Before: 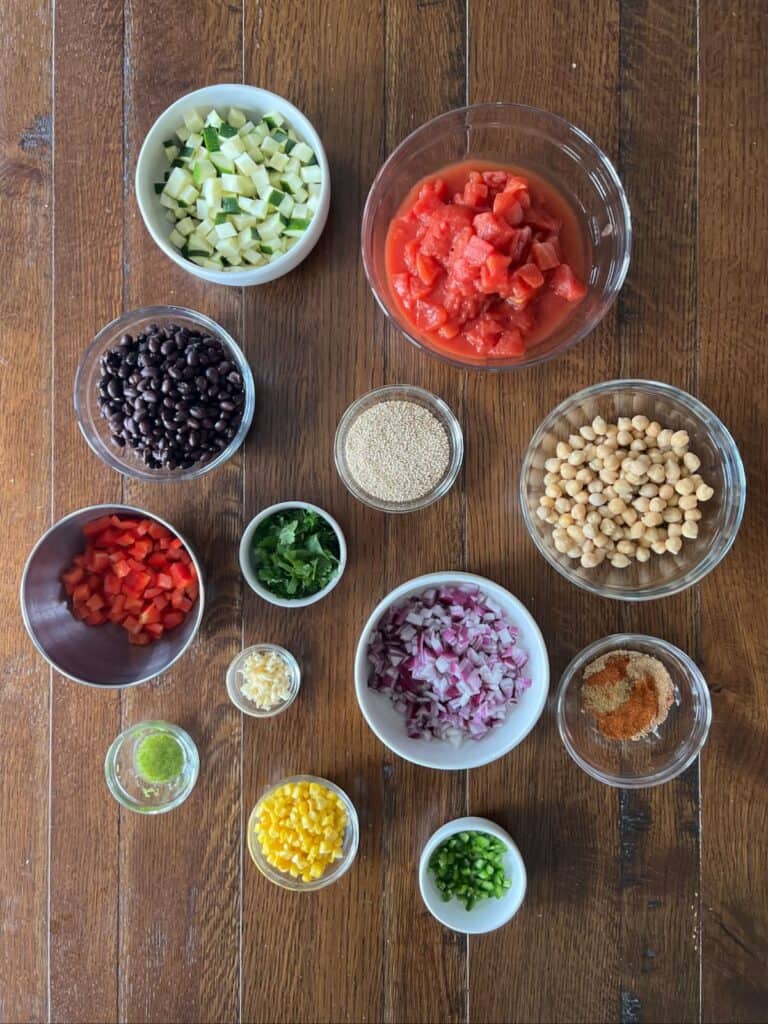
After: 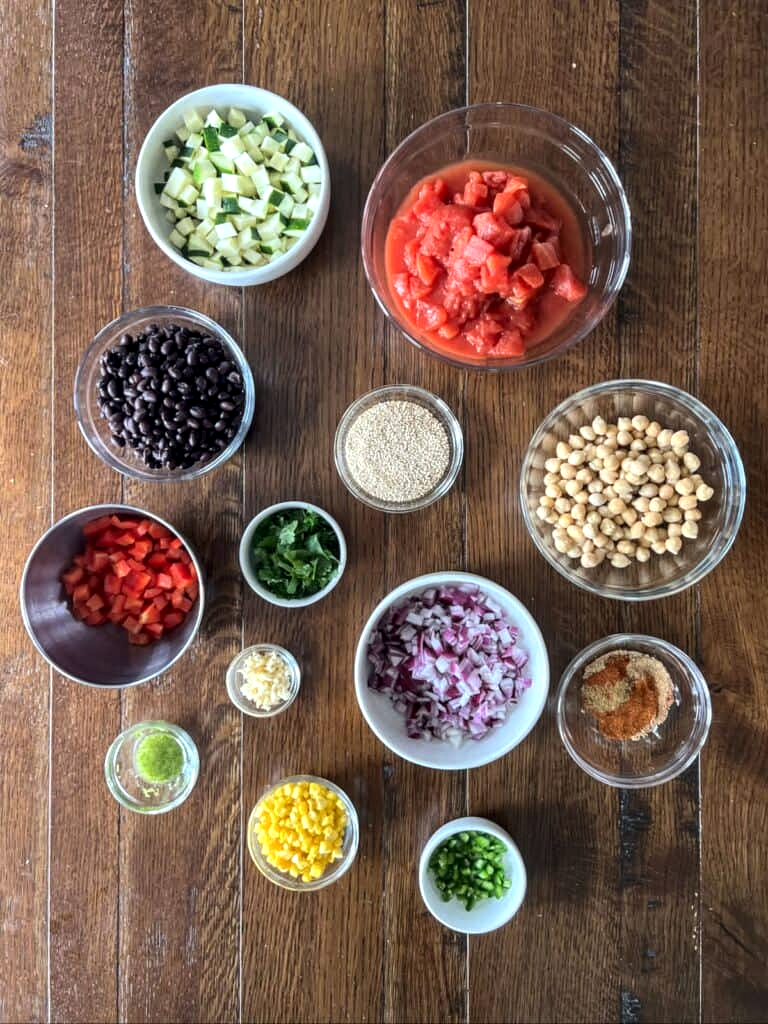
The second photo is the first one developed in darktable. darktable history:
tone equalizer: -8 EV -0.441 EV, -7 EV -0.36 EV, -6 EV -0.314 EV, -5 EV -0.187 EV, -3 EV 0.205 EV, -2 EV 0.353 EV, -1 EV 0.393 EV, +0 EV 0.427 EV, edges refinement/feathering 500, mask exposure compensation -1.57 EV, preserve details no
local contrast: detail 130%
